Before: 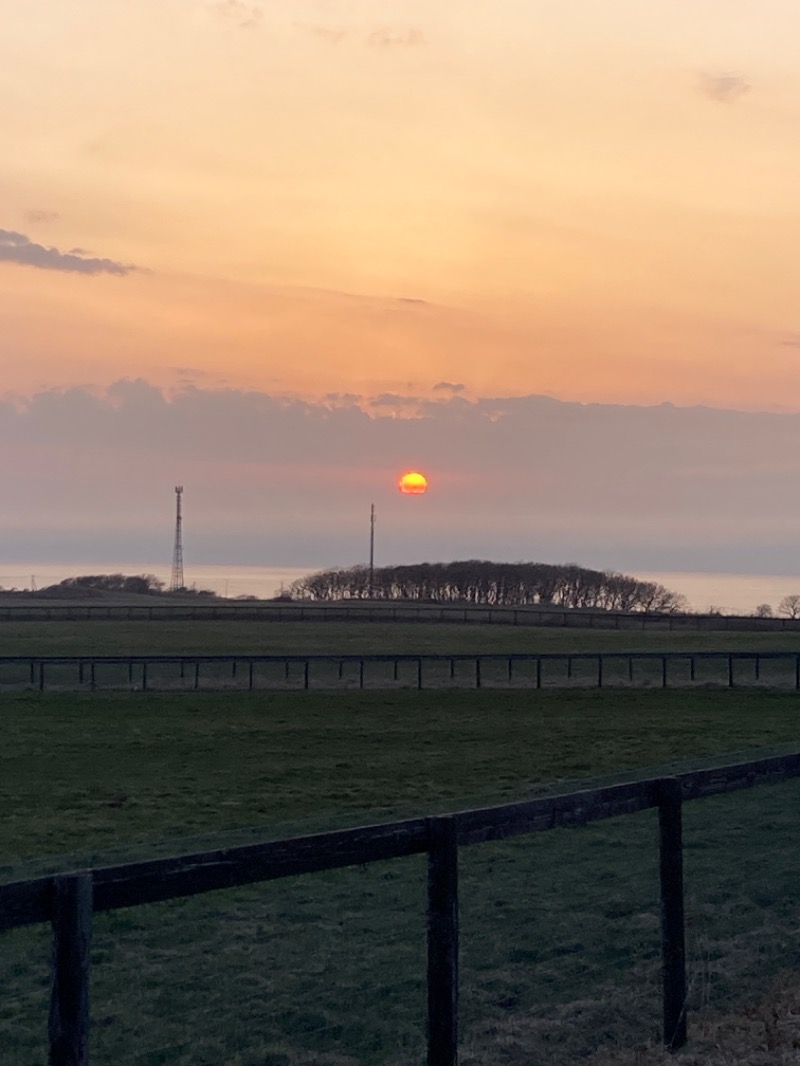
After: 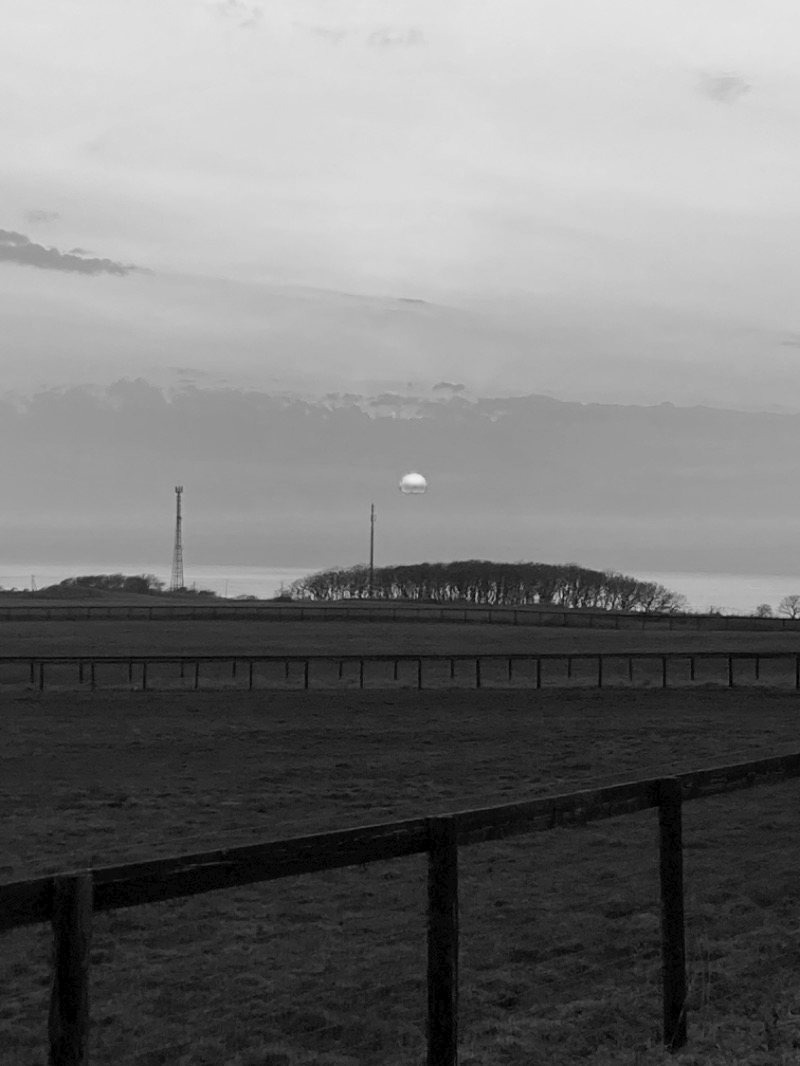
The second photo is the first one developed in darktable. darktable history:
tone curve: curves: ch0 [(0, 0) (0.003, 0.022) (0.011, 0.027) (0.025, 0.038) (0.044, 0.056) (0.069, 0.081) (0.1, 0.11) (0.136, 0.145) (0.177, 0.185) (0.224, 0.229) (0.277, 0.278) (0.335, 0.335) (0.399, 0.399) (0.468, 0.468) (0.543, 0.543) (0.623, 0.623) (0.709, 0.705) (0.801, 0.793) (0.898, 0.887) (1, 1)], preserve colors none
color look up table: target L [93.28, 93.51, 78.8, 79.52, 74.78, 59.79, 59.79, 34.03, 11.26, 200.73, 87.41, 89.88, 68.12, 60.56, 66.62, 57.09, 48.84, 25.32, 36.99, 24.87, 48.84, 28.27, 13.71, 30.01, 13.71, 84.91, 71.47, 57.09, 64.74, 52.01, 26.8, 44.41, 39.49, 22.62, 40.73, 40.73, 30.01, 22.16, 15.79, 5.464, 0.343, 75.52, 80.97, 79.88, 57.87, 55.93, 61.7, 36.15, 25.32], target a [0.001, 0.001, -0.001, -0.001, 0 ×7, 0.001, 0 ×9, 0.001, 0, 0.001, 0 ×6, 0.001, 0 ×5, 0.001, 0 ×12], target b [-0.008, -0.008, 0, 0.019, 0 ×5, -0.001, -0.001, -0.001, 0 ×9, -0.003, 0, -0.003, 0, -0.001, 0 ×4, -0.003, 0 ×5, -0.003, 0, -0.002, 0, 0, 0, -0.001, -0.001, 0 ×5], num patches 49
